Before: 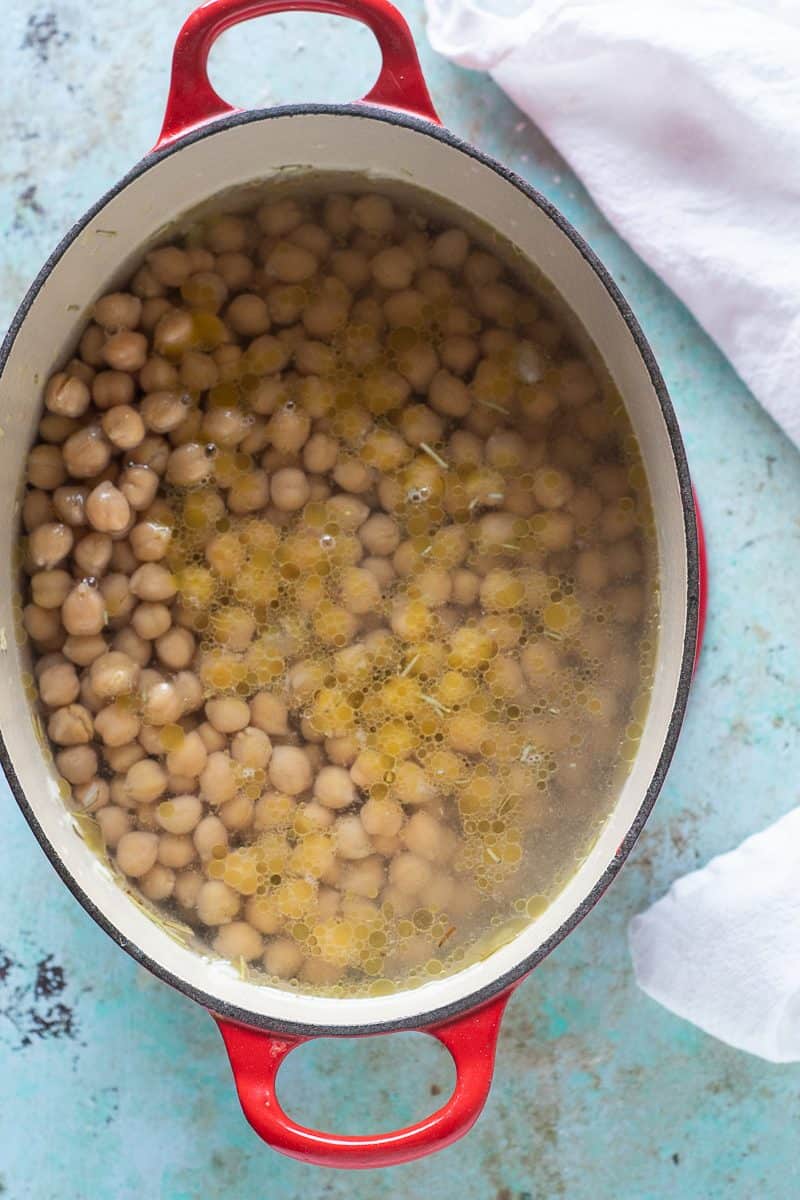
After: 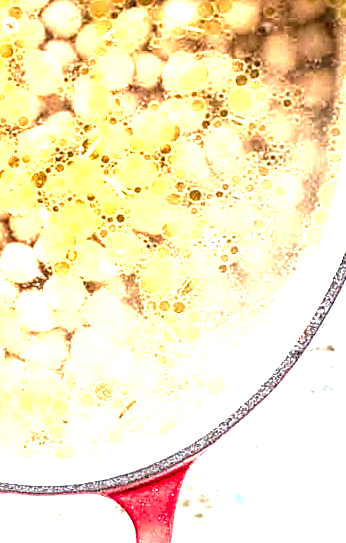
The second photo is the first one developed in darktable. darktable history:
local contrast: highlights 20%, detail 197%
crop: left 35.976%, top 45.819%, right 18.162%, bottom 5.807%
exposure: black level correction 0, exposure 1.198 EV, compensate exposure bias true, compensate highlight preservation false
rotate and perspective: rotation 0.062°, lens shift (vertical) 0.115, lens shift (horizontal) -0.133, crop left 0.047, crop right 0.94, crop top 0.061, crop bottom 0.94
tone equalizer: -8 EV 0.001 EV, -7 EV -0.002 EV, -6 EV 0.002 EV, -5 EV -0.03 EV, -4 EV -0.116 EV, -3 EV -0.169 EV, -2 EV 0.24 EV, -1 EV 0.702 EV, +0 EV 0.493 EV
sharpen: on, module defaults
color balance rgb: shadows lift › chroma 2%, shadows lift › hue 185.64°, power › luminance 1.48%, highlights gain › chroma 3%, highlights gain › hue 54.51°, global offset › luminance -0.4%, perceptual saturation grading › highlights -18.47%, perceptual saturation grading › mid-tones 6.62%, perceptual saturation grading › shadows 28.22%, perceptual brilliance grading › highlights 15.68%, perceptual brilliance grading › shadows -14.29%, global vibrance 25.96%, contrast 6.45%
